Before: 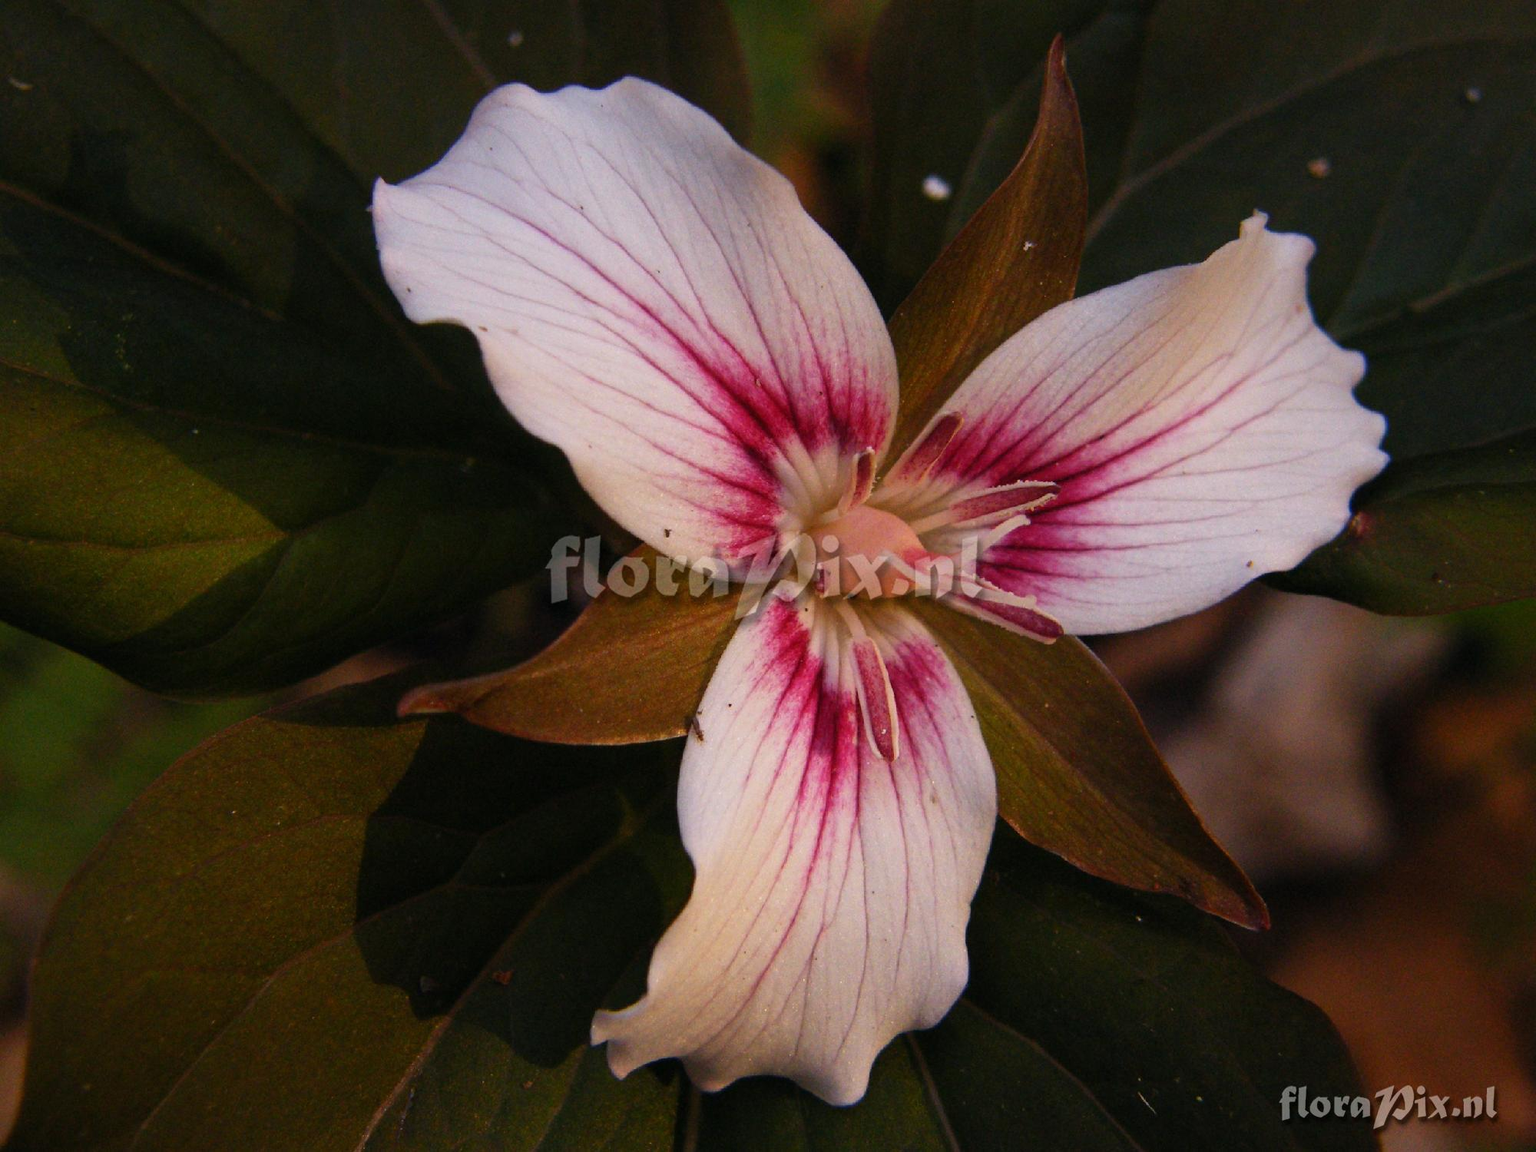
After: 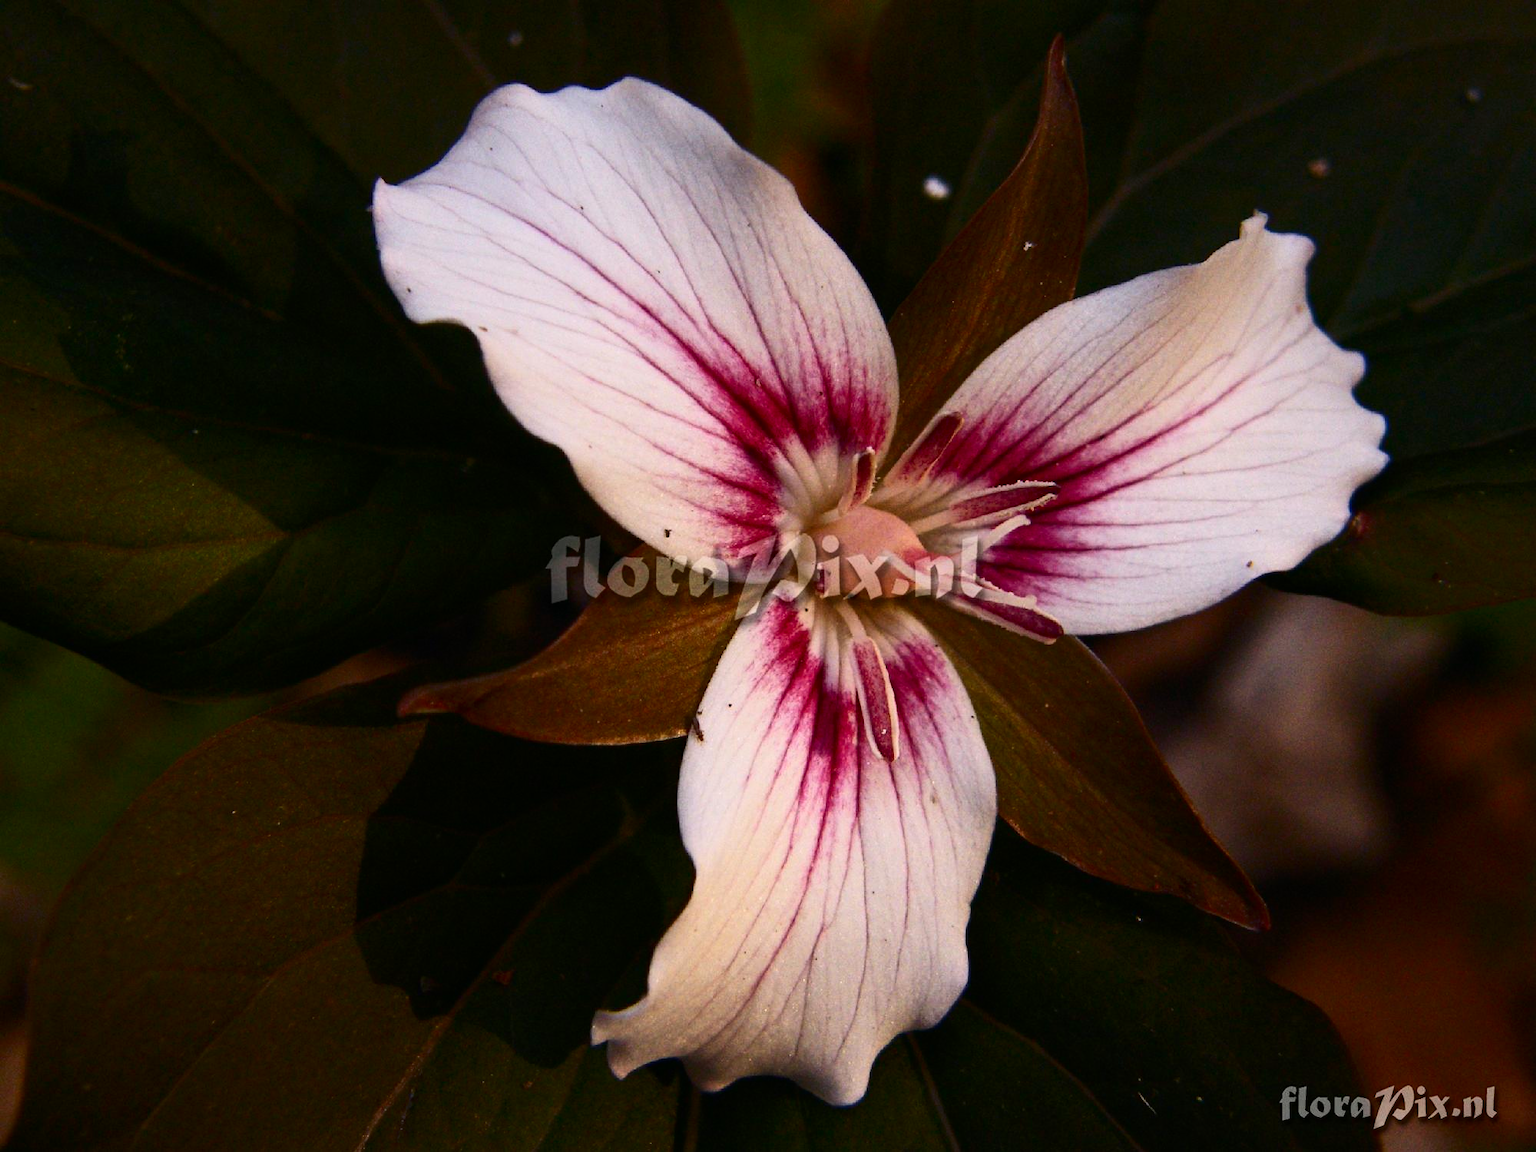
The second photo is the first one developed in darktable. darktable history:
contrast brightness saturation: contrast 0.277
